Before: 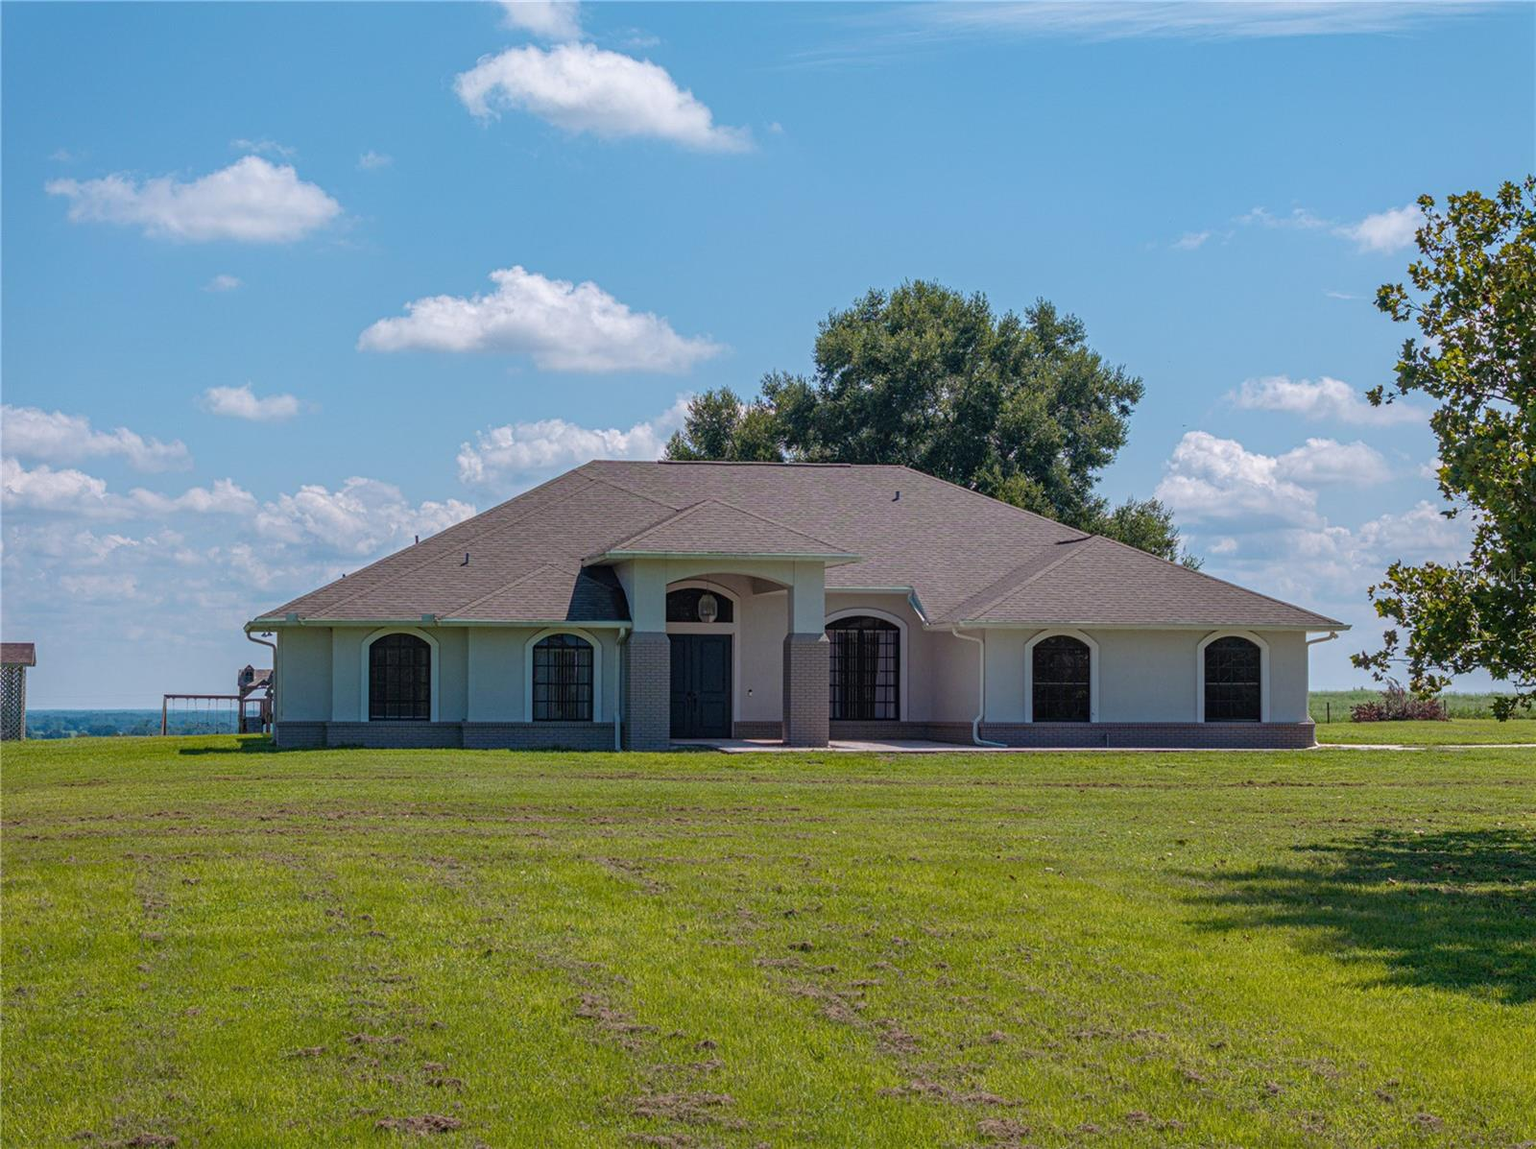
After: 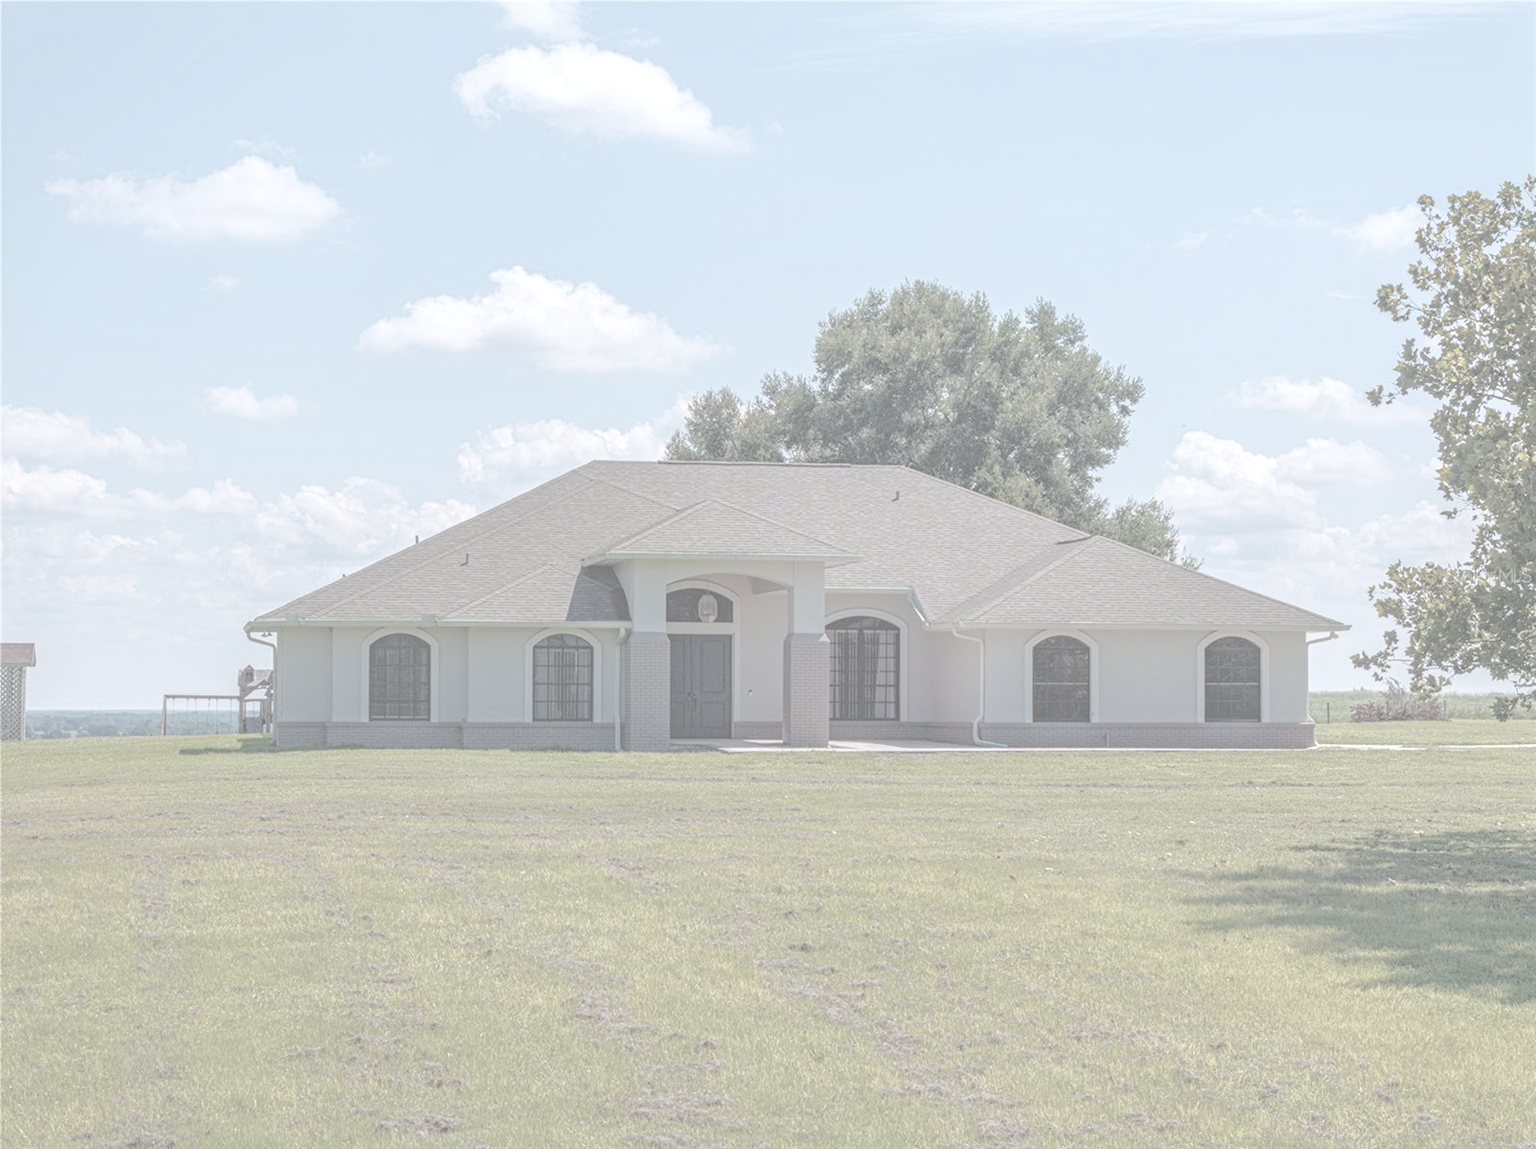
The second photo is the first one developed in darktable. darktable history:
exposure: exposure 0.609 EV, compensate exposure bias true, compensate highlight preservation false
tone equalizer: -8 EV 0.001 EV, -7 EV -0.003 EV, -6 EV 0.003 EV, -5 EV -0.029 EV, -4 EV -0.132 EV, -3 EV -0.192 EV, -2 EV 0.213 EV, -1 EV 0.723 EV, +0 EV 0.485 EV, edges refinement/feathering 500, mask exposure compensation -1.57 EV, preserve details no
contrast brightness saturation: contrast -0.34, brightness 0.767, saturation -0.774
